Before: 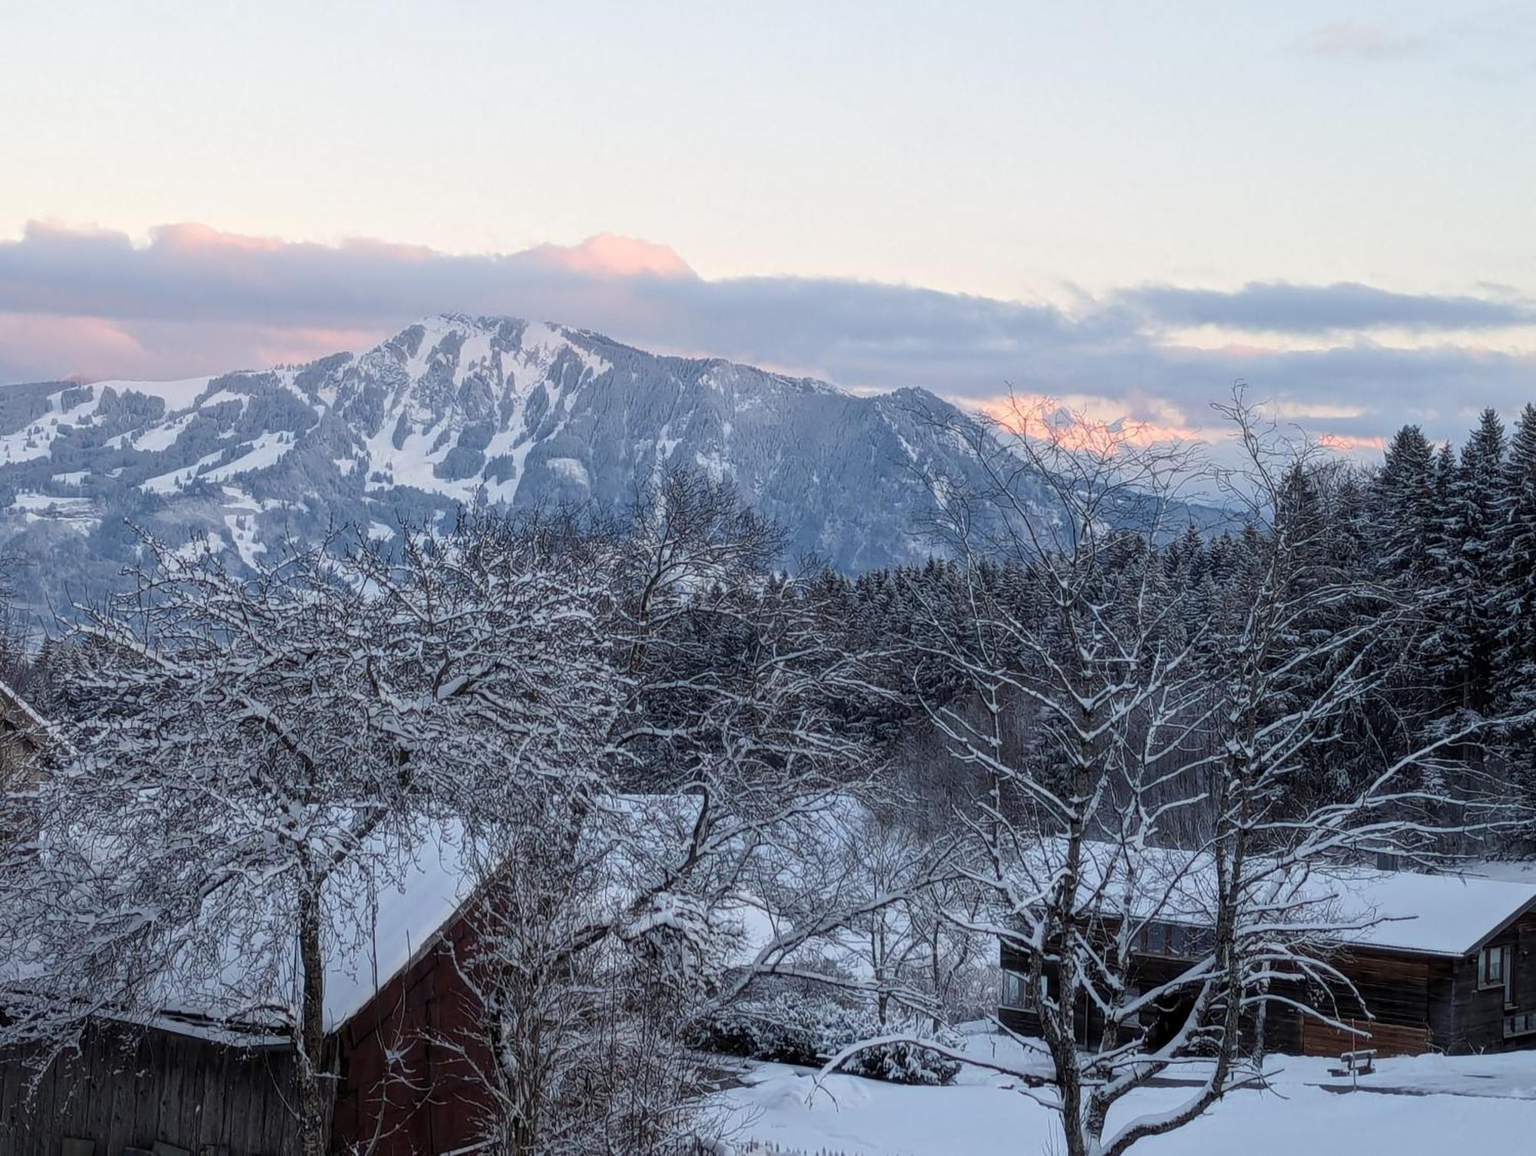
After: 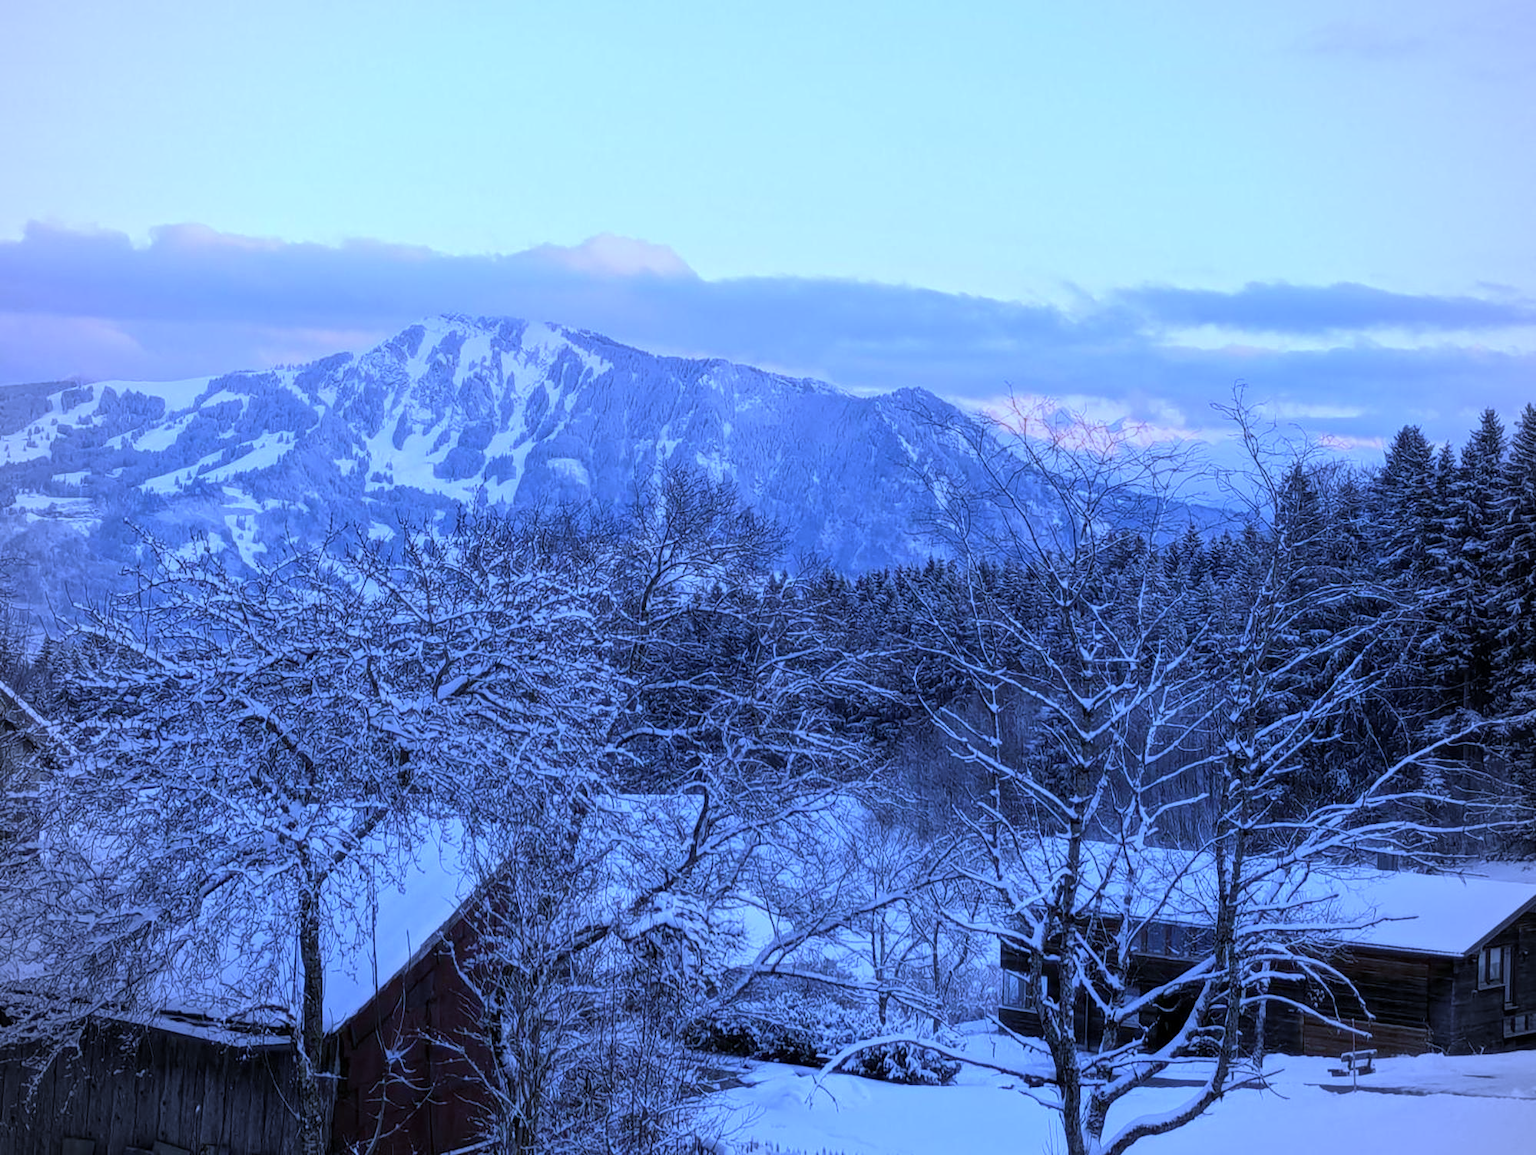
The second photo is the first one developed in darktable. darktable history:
vignetting: fall-off radius 60.92%
white balance: red 0.766, blue 1.537
